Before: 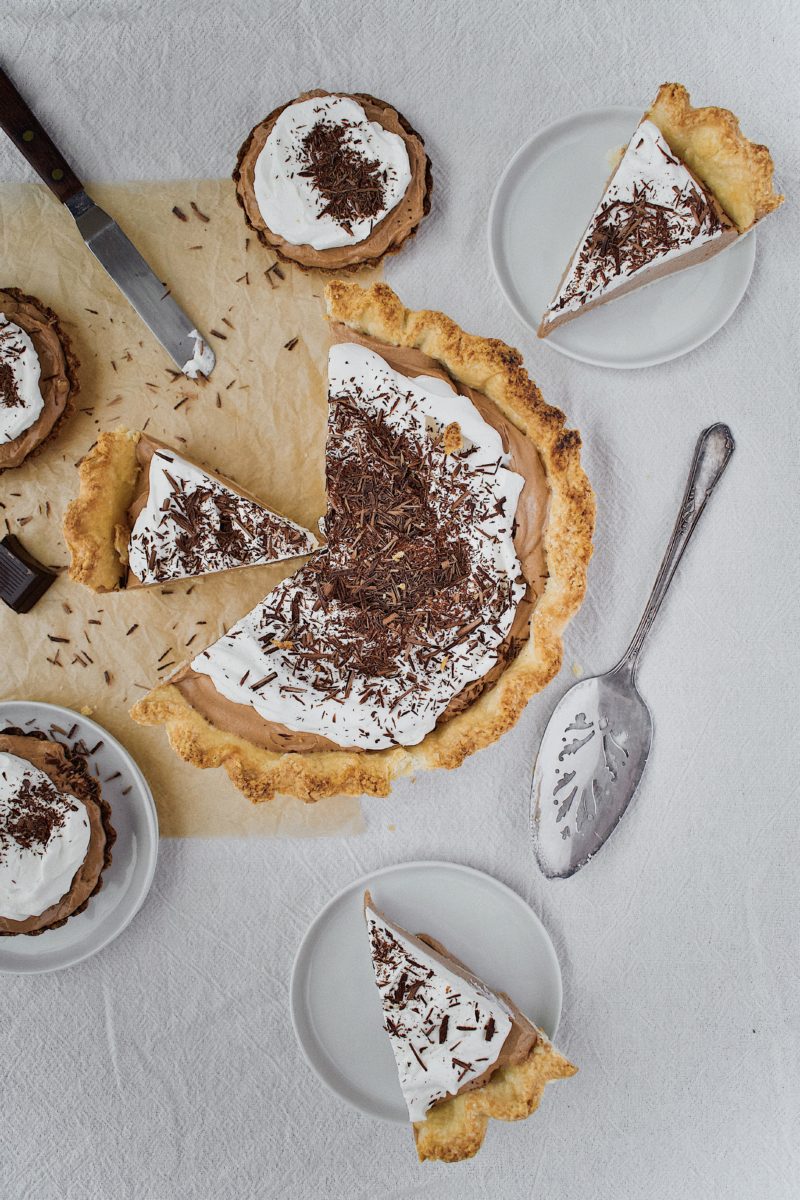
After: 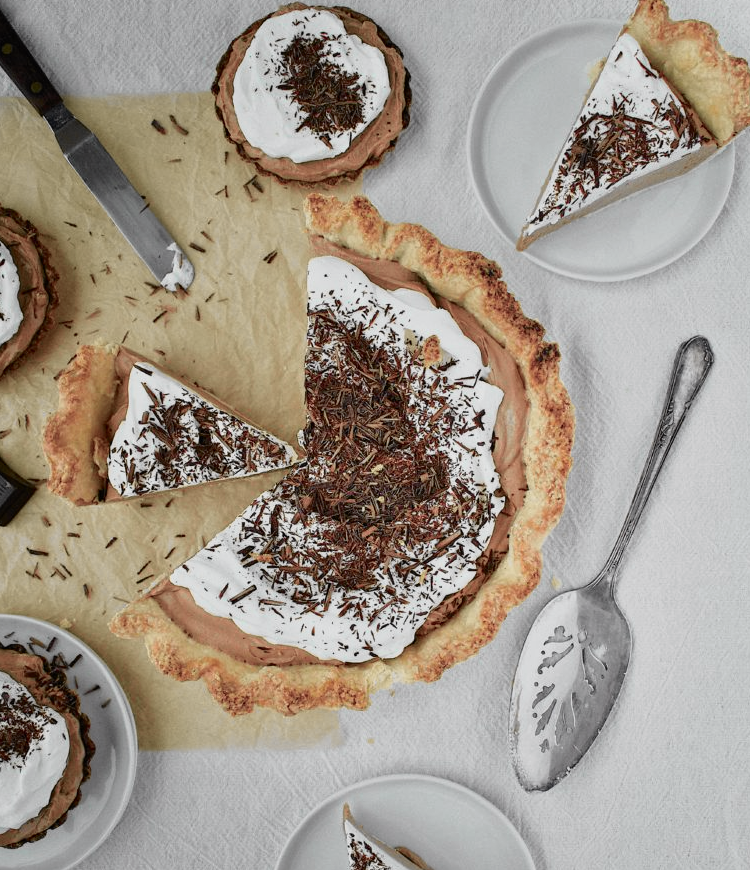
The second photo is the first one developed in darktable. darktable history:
crop: left 2.737%, top 7.287%, right 3.421%, bottom 20.179%
tone curve: curves: ch0 [(0, 0) (0.058, 0.037) (0.214, 0.183) (0.304, 0.288) (0.561, 0.554) (0.687, 0.677) (0.768, 0.768) (0.858, 0.861) (0.987, 0.945)]; ch1 [(0, 0) (0.172, 0.123) (0.312, 0.296) (0.432, 0.448) (0.471, 0.469) (0.502, 0.5) (0.521, 0.505) (0.565, 0.569) (0.663, 0.663) (0.703, 0.721) (0.857, 0.917) (1, 1)]; ch2 [(0, 0) (0.411, 0.424) (0.485, 0.497) (0.502, 0.5) (0.517, 0.511) (0.556, 0.562) (0.626, 0.594) (0.709, 0.661) (1, 1)], color space Lab, independent channels, preserve colors none
